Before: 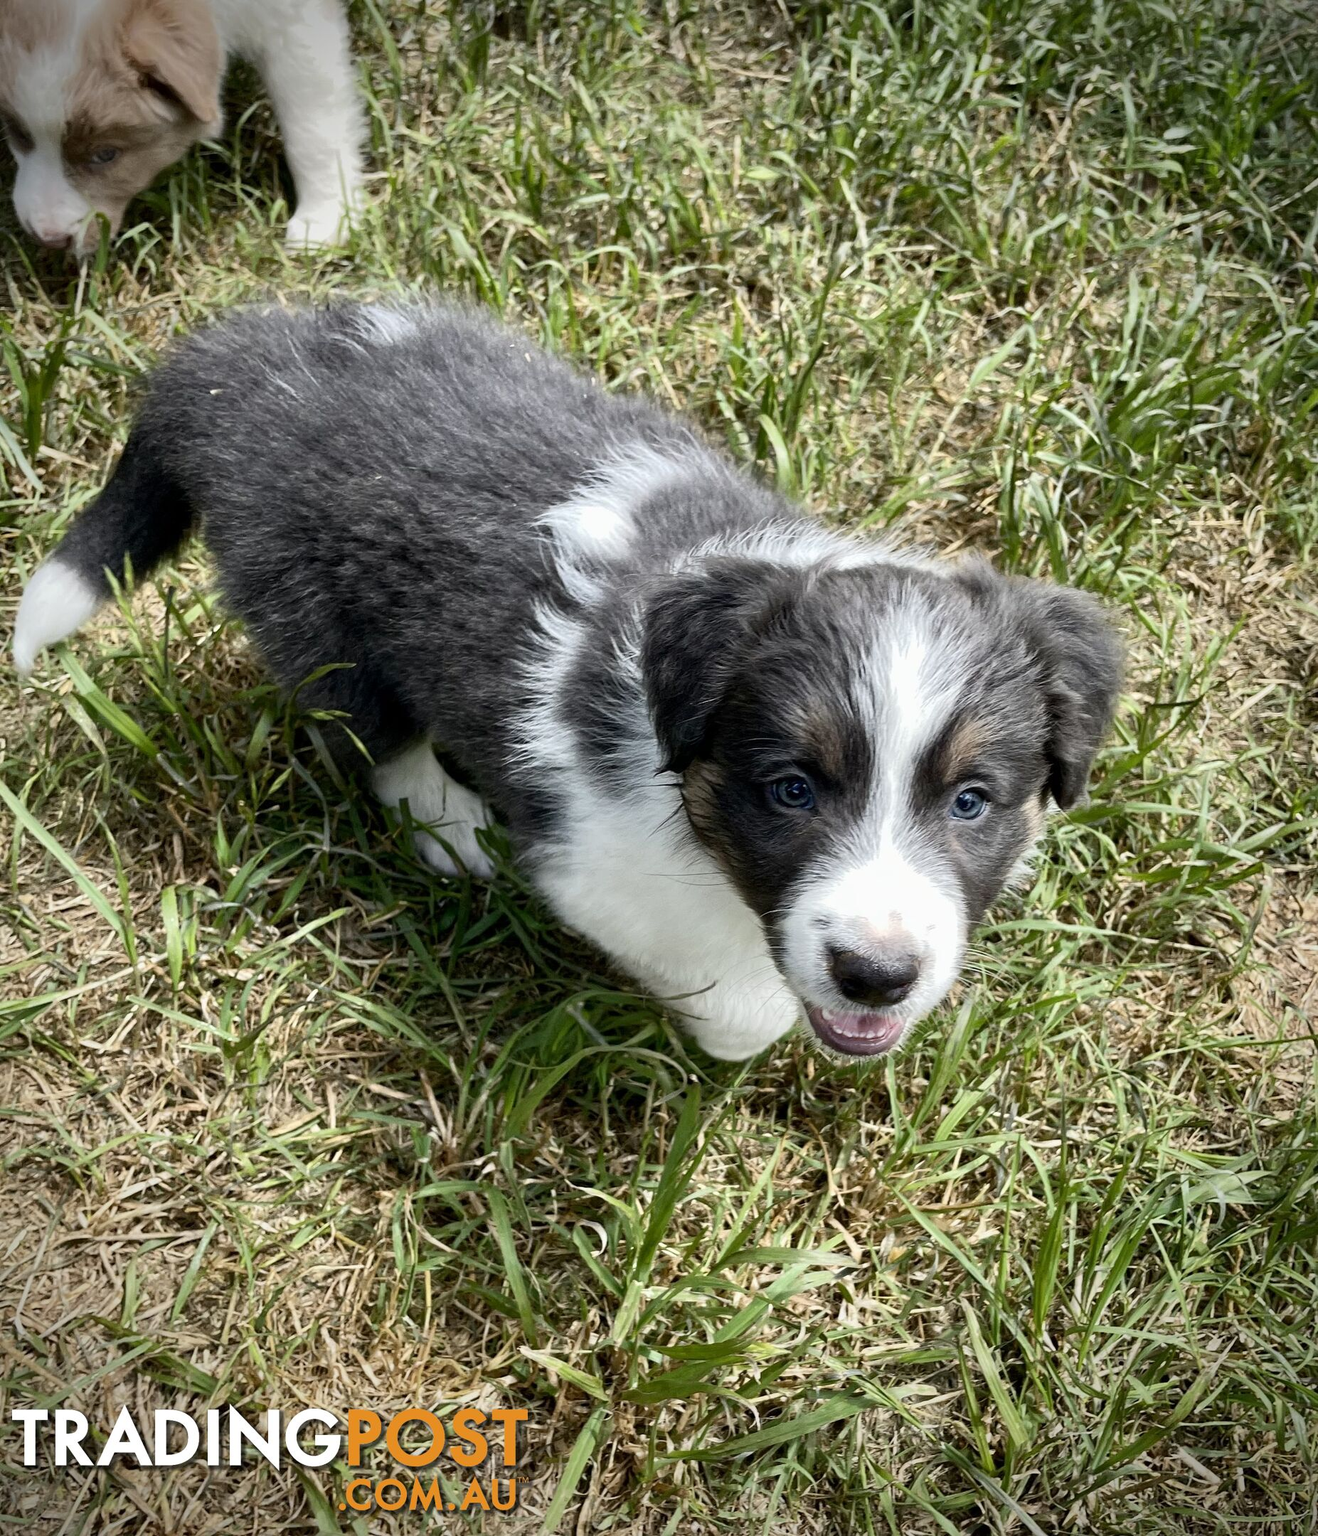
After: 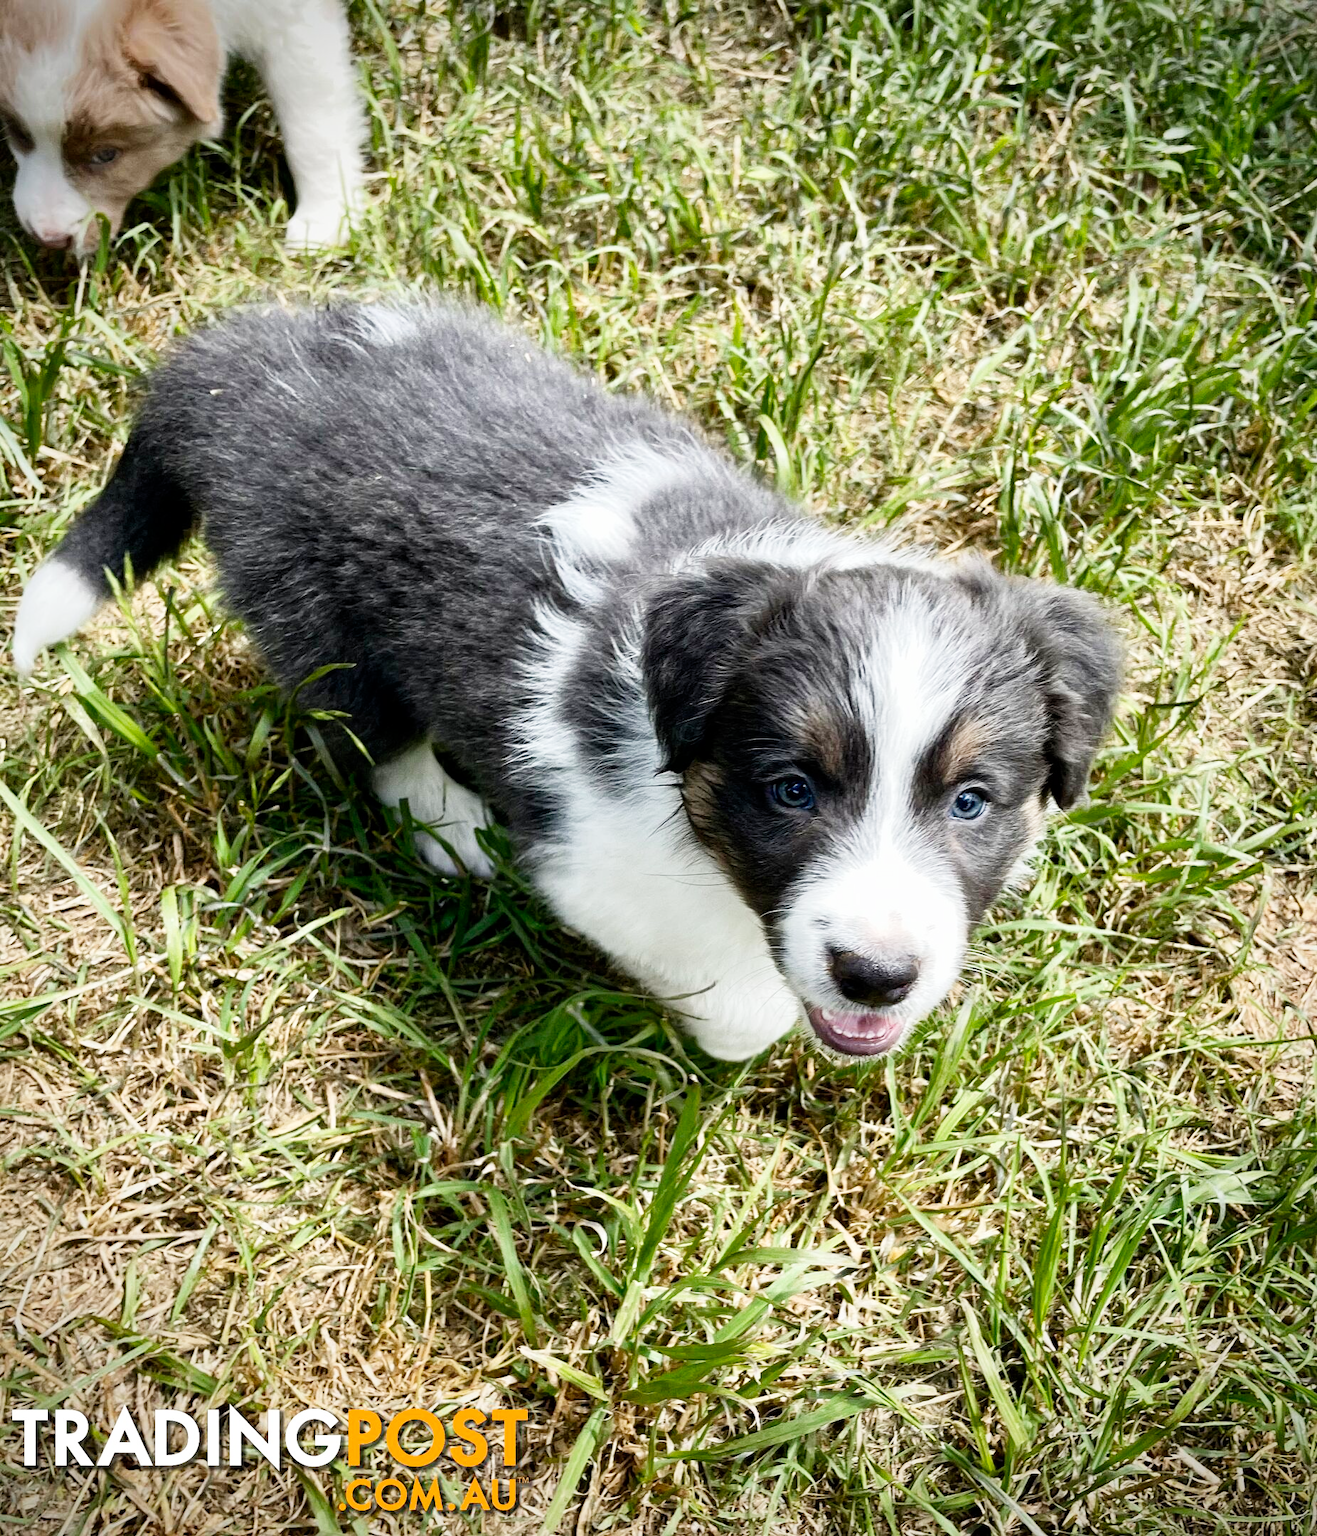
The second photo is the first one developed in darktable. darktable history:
tone curve: curves: ch0 [(0, 0) (0.004, 0.001) (0.133, 0.132) (0.325, 0.395) (0.455, 0.565) (0.832, 0.925) (1, 1)], preserve colors none
